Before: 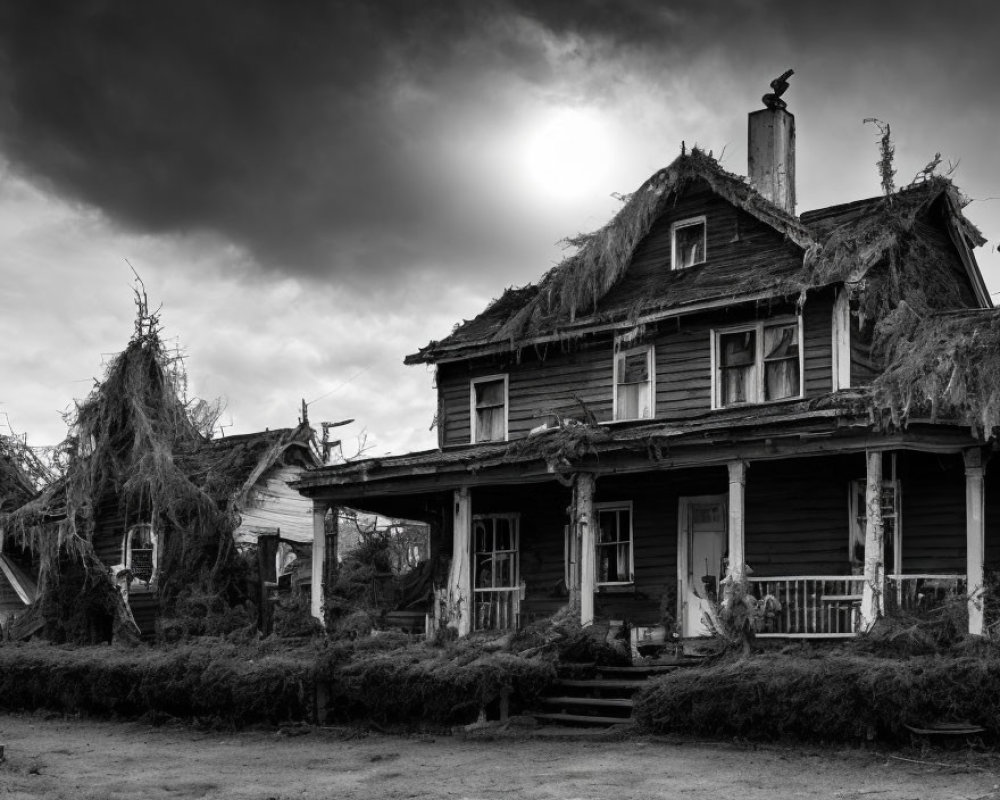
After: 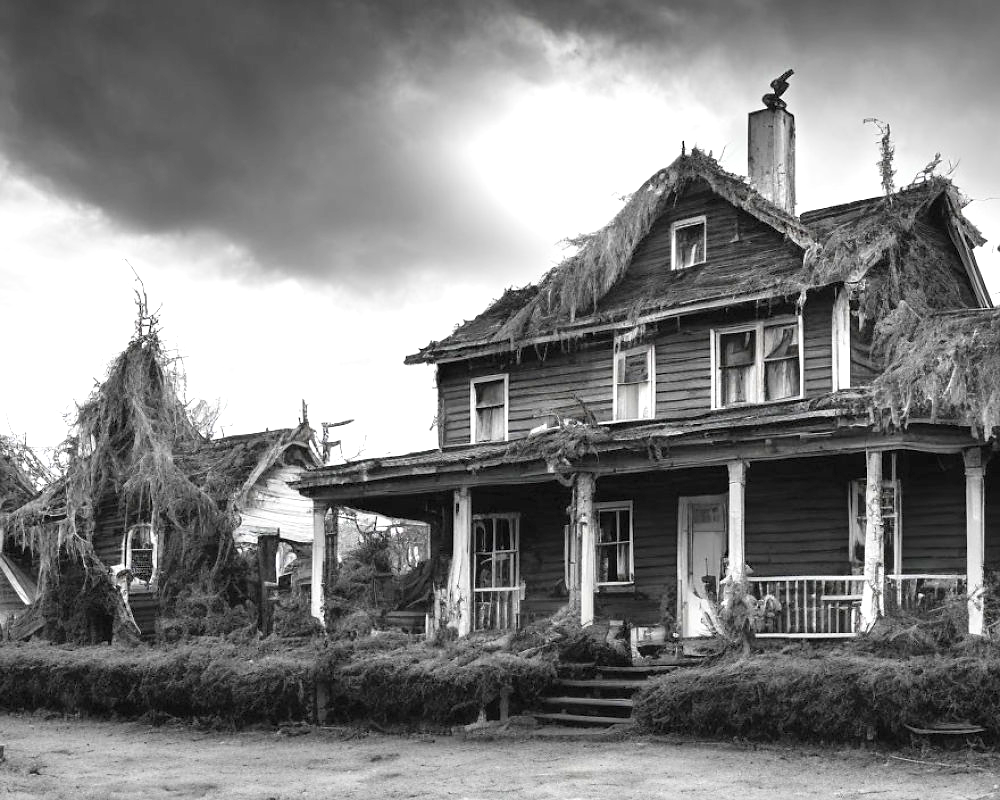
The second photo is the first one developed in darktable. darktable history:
exposure: black level correction -0.001, exposure 0.904 EV, compensate highlight preservation false
sharpen: radius 1.013, threshold 0.96
contrast brightness saturation: contrast 0.068, brightness 0.178, saturation 0.399
